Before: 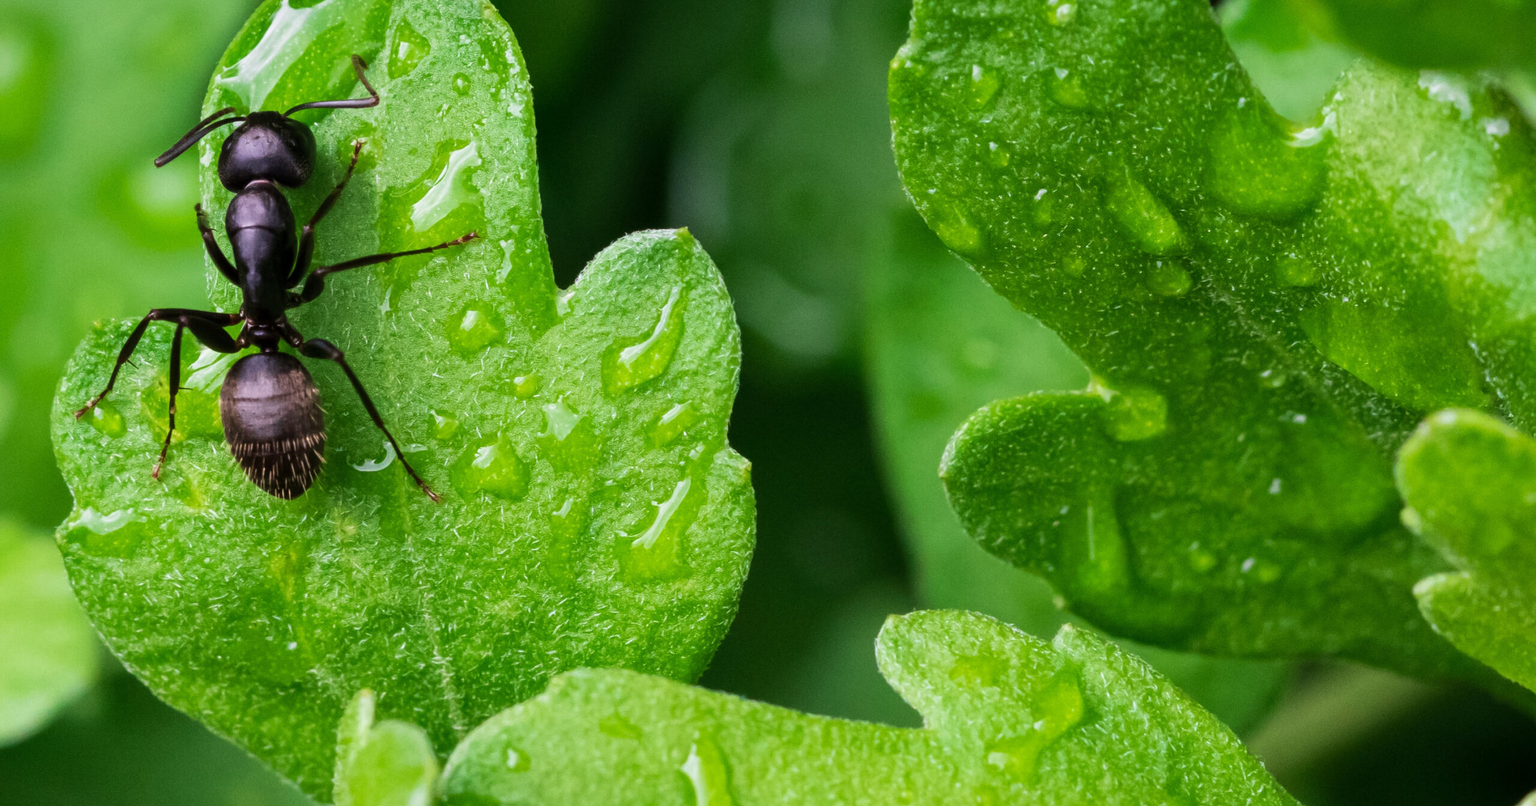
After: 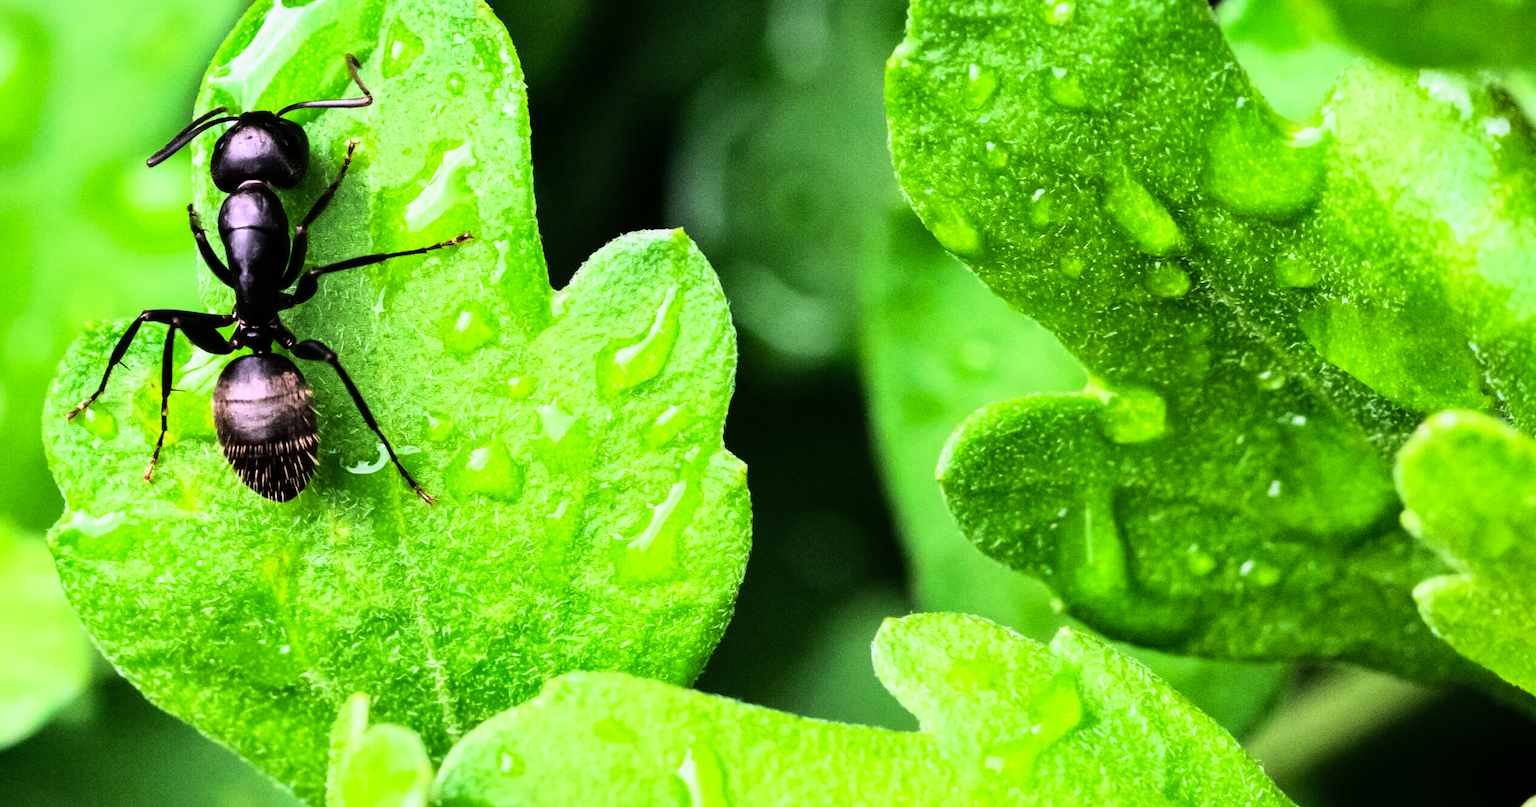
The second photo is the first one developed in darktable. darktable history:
levels: levels [0, 0.492, 0.984]
shadows and highlights: shadows 25, white point adjustment -3, highlights -30
rgb curve: curves: ch0 [(0, 0) (0.21, 0.15) (0.24, 0.21) (0.5, 0.75) (0.75, 0.96) (0.89, 0.99) (1, 1)]; ch1 [(0, 0.02) (0.21, 0.13) (0.25, 0.2) (0.5, 0.67) (0.75, 0.9) (0.89, 0.97) (1, 1)]; ch2 [(0, 0.02) (0.21, 0.13) (0.25, 0.2) (0.5, 0.67) (0.75, 0.9) (0.89, 0.97) (1, 1)], compensate middle gray true
crop and rotate: left 0.614%, top 0.179%, bottom 0.309%
